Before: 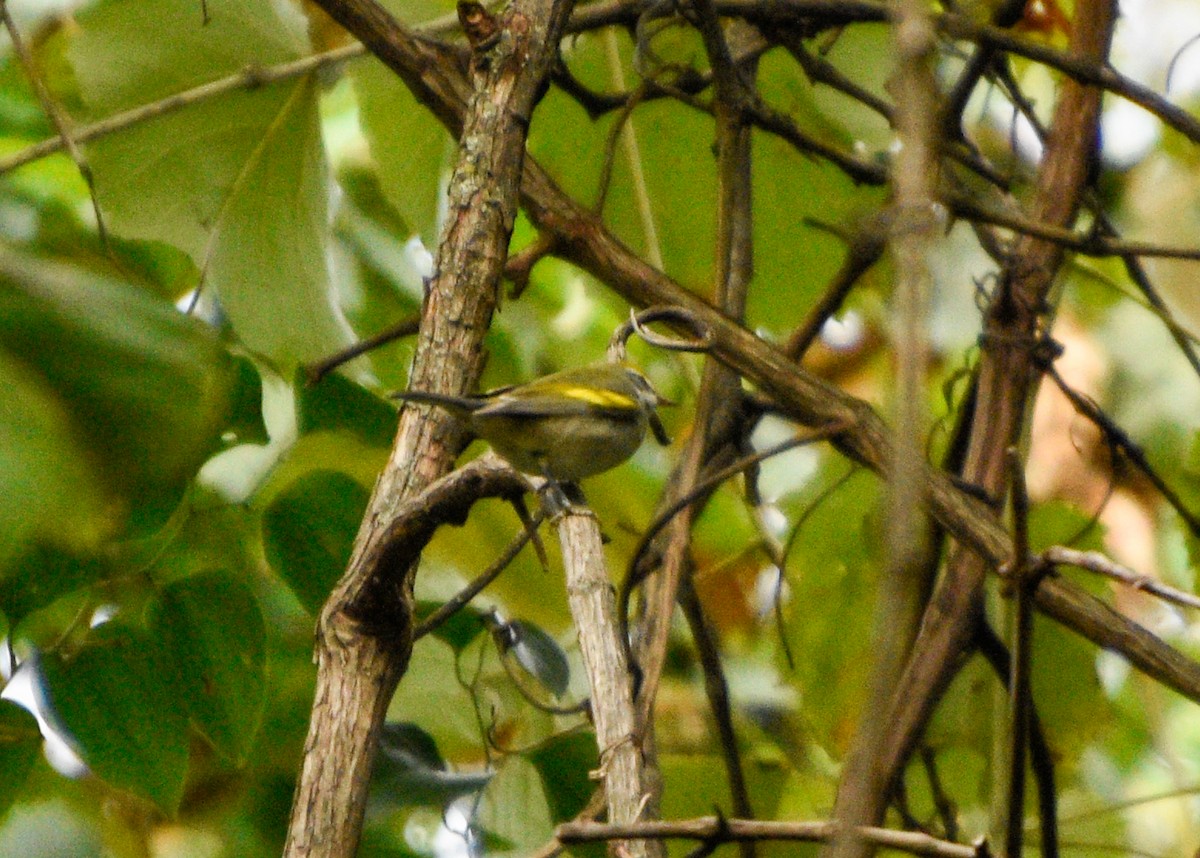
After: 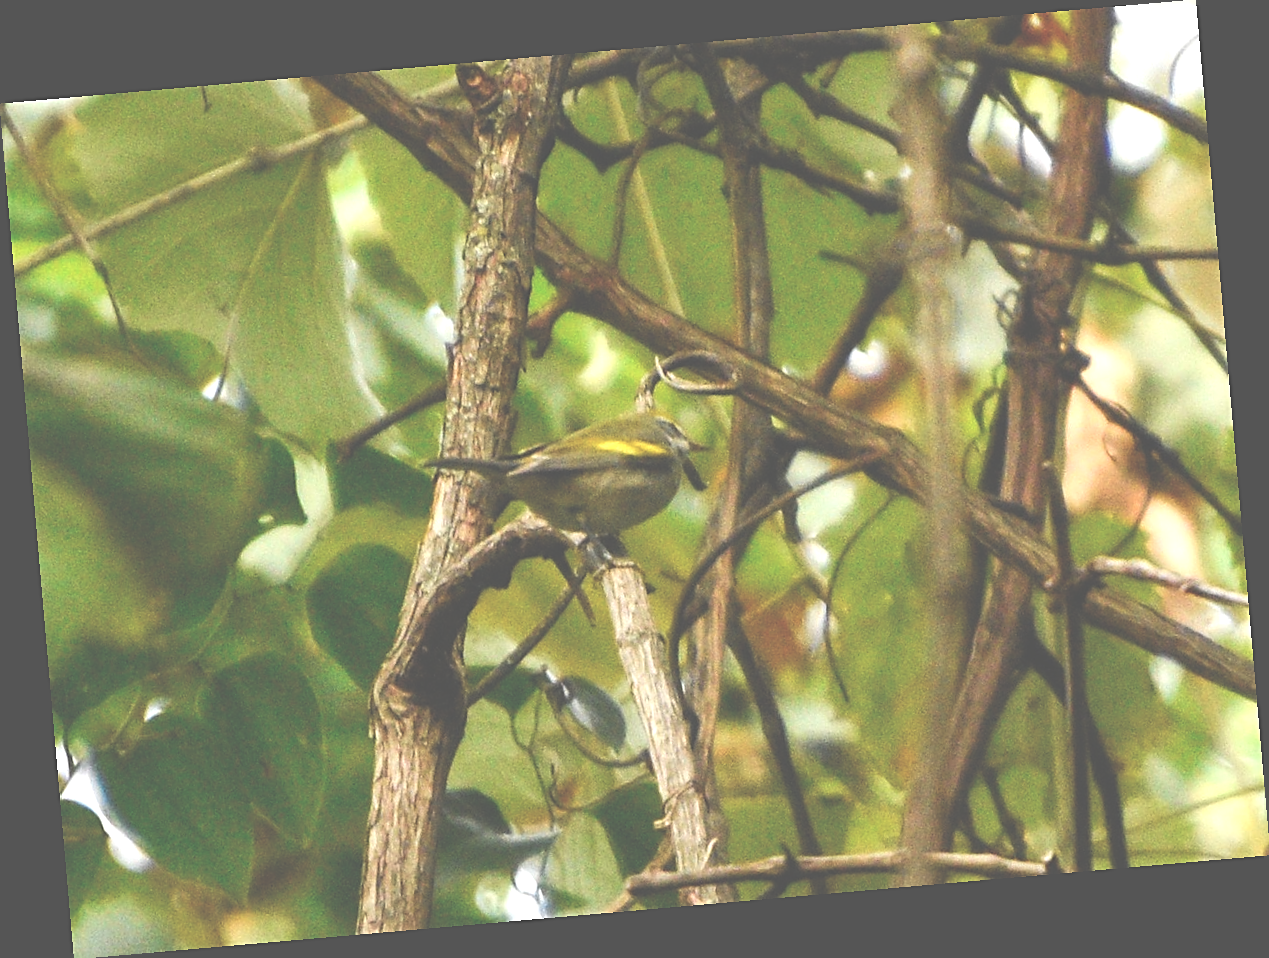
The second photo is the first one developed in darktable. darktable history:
exposure: black level correction -0.071, exposure 0.5 EV, compensate highlight preservation false
rotate and perspective: rotation -4.98°, automatic cropping off
sharpen: on, module defaults
